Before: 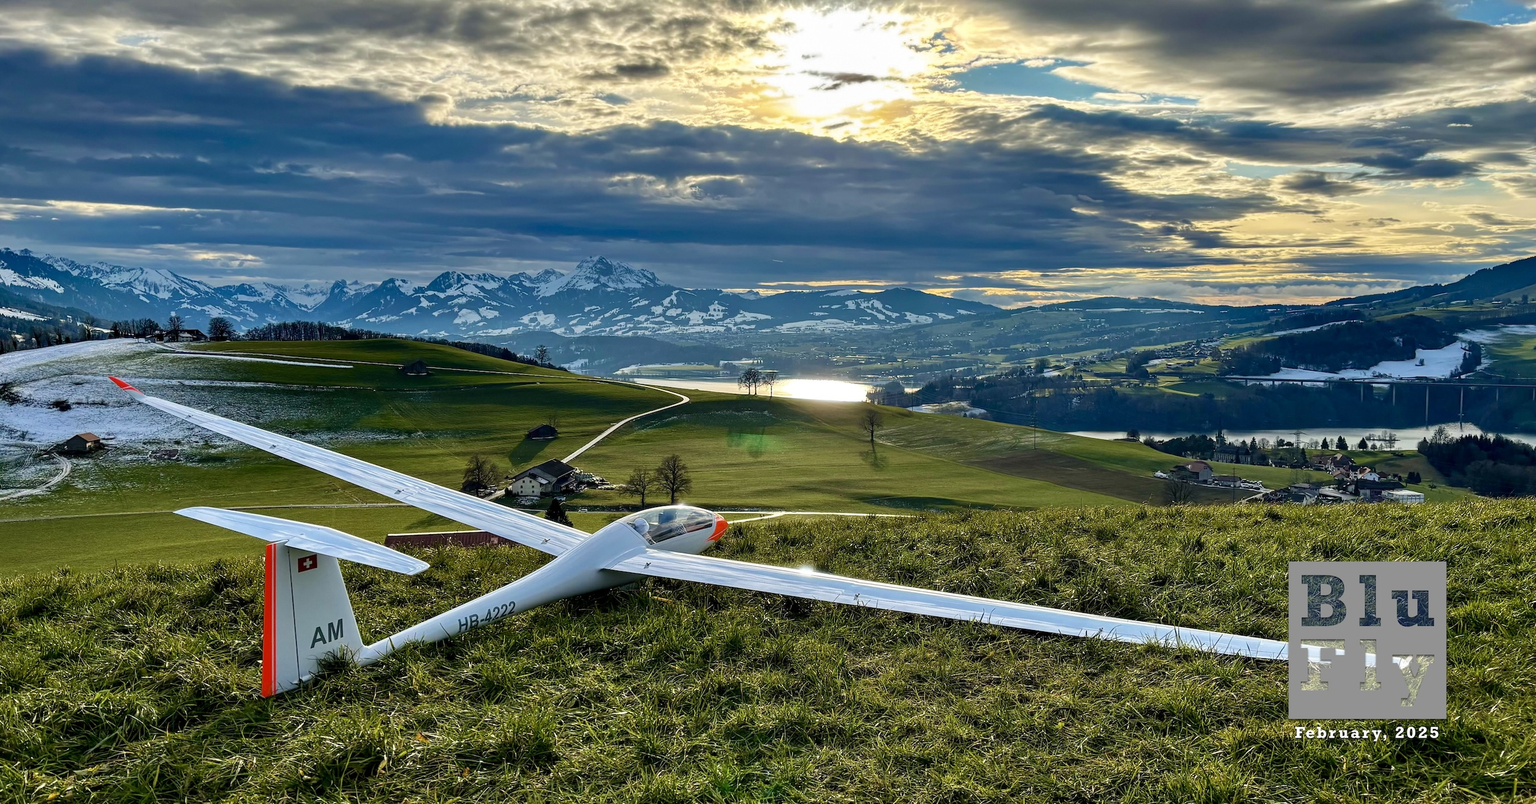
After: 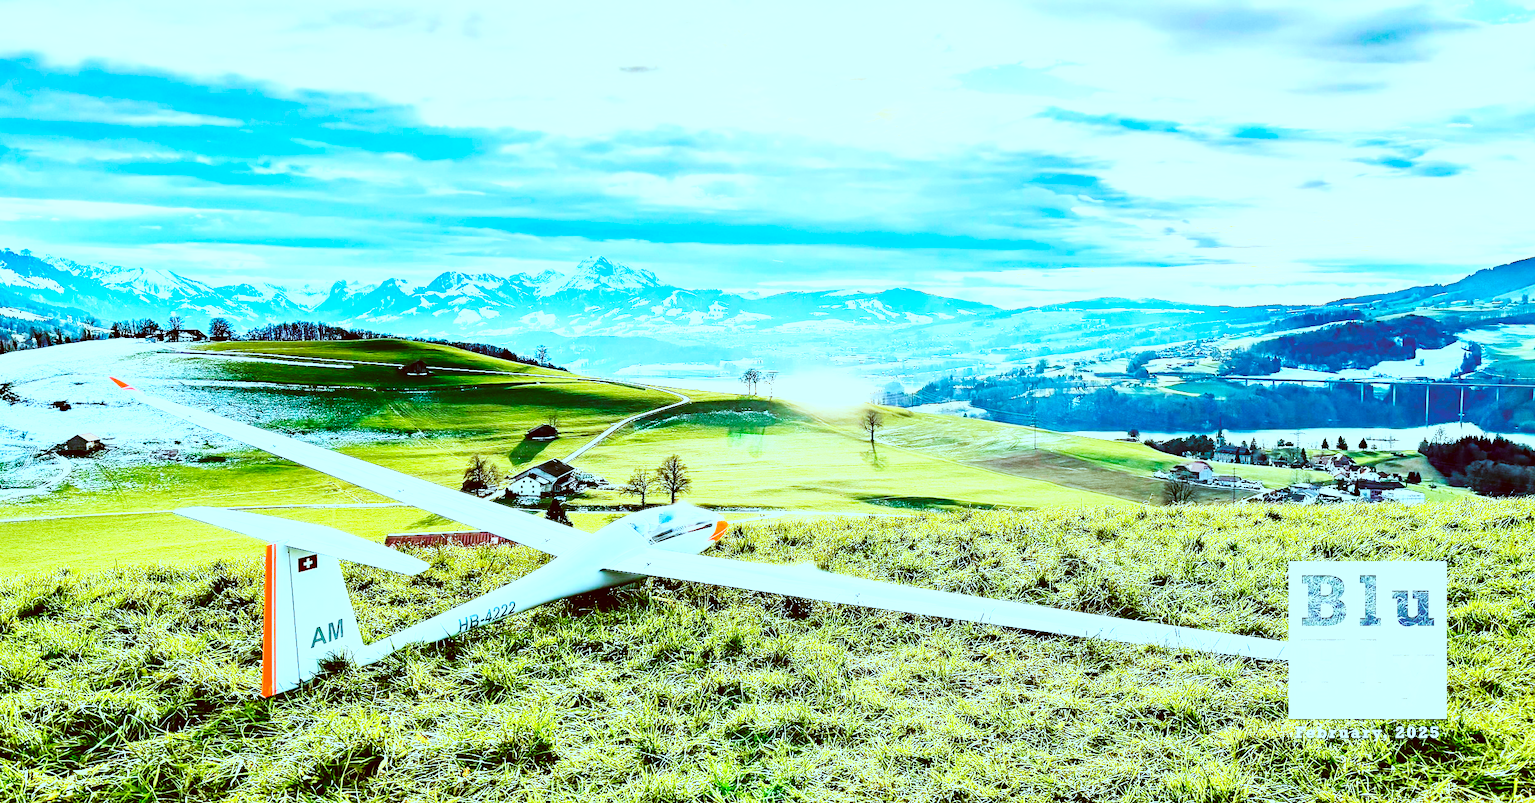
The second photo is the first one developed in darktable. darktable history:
tone equalizer: -7 EV 0.16 EV, -6 EV 0.636 EV, -5 EV 1.14 EV, -4 EV 1.31 EV, -3 EV 1.18 EV, -2 EV 0.6 EV, -1 EV 0.156 EV, edges refinement/feathering 500, mask exposure compensation -1.57 EV, preserve details no
exposure: black level correction 0, exposure 0.698 EV, compensate highlight preservation false
base curve: curves: ch0 [(0, 0) (0.007, 0.004) (0.027, 0.03) (0.046, 0.07) (0.207, 0.54) (0.442, 0.872) (0.673, 0.972) (1, 1)], preserve colors none
color correction: highlights a* -14.43, highlights b* -16.11, shadows a* 10.52, shadows b* 29.27
